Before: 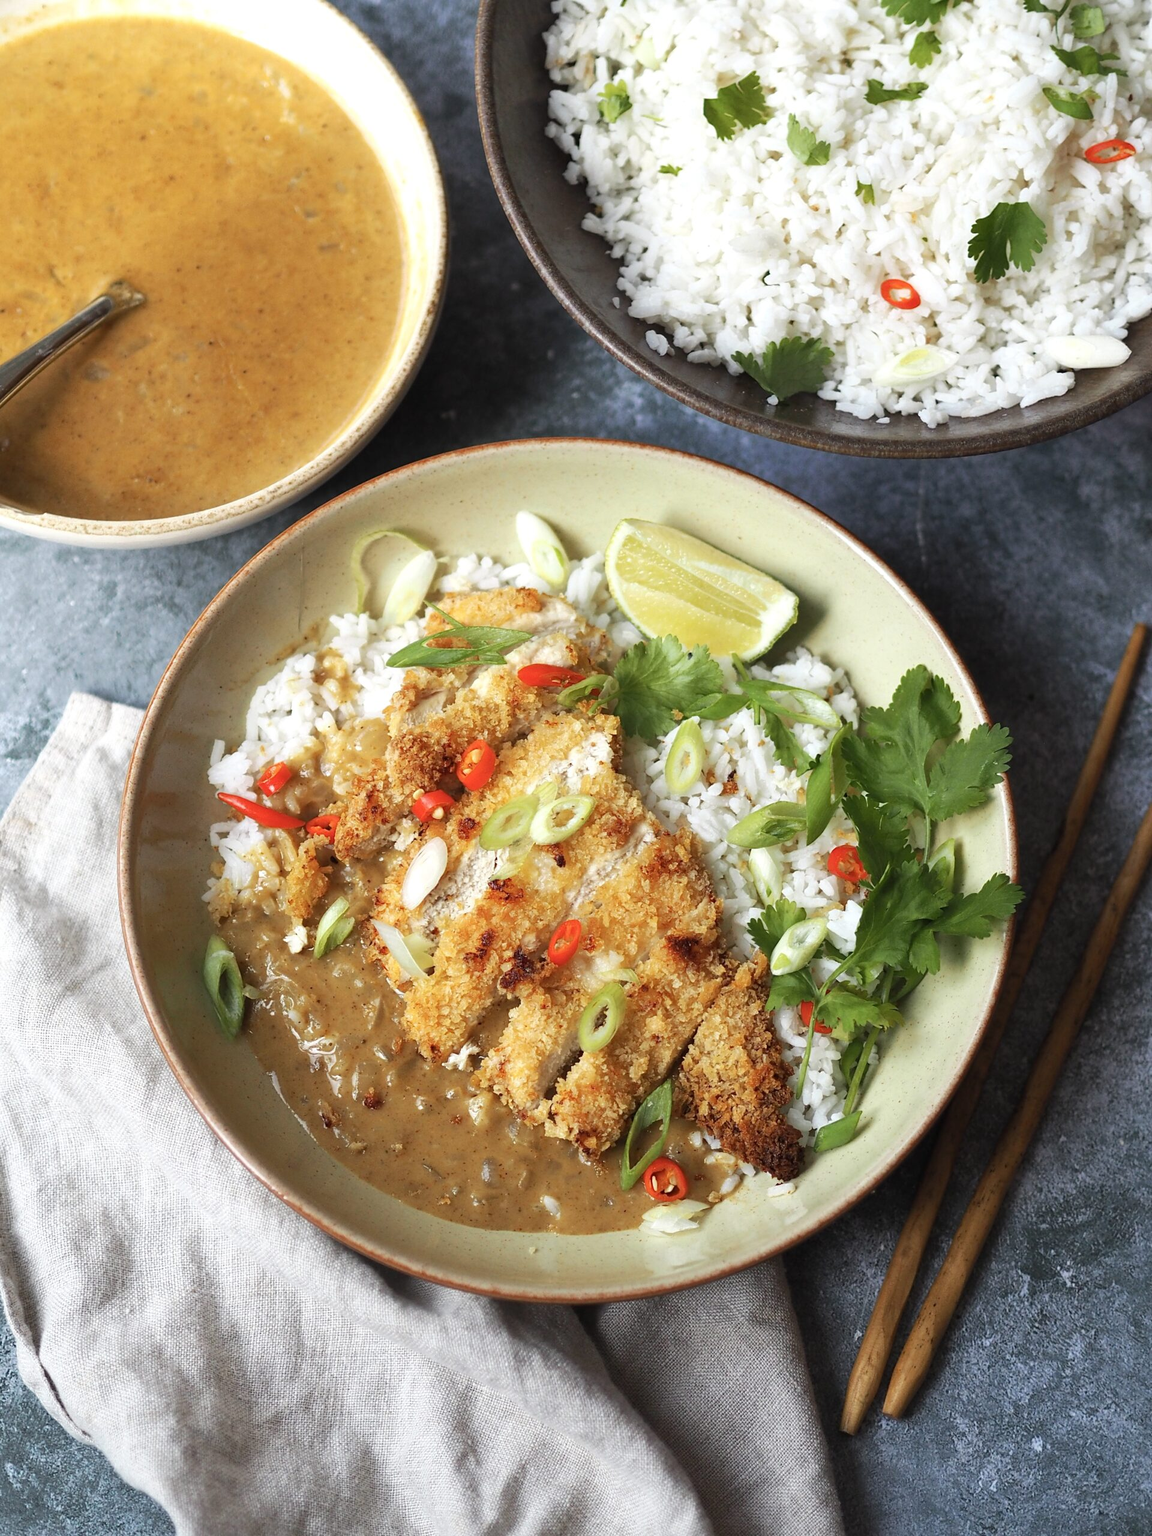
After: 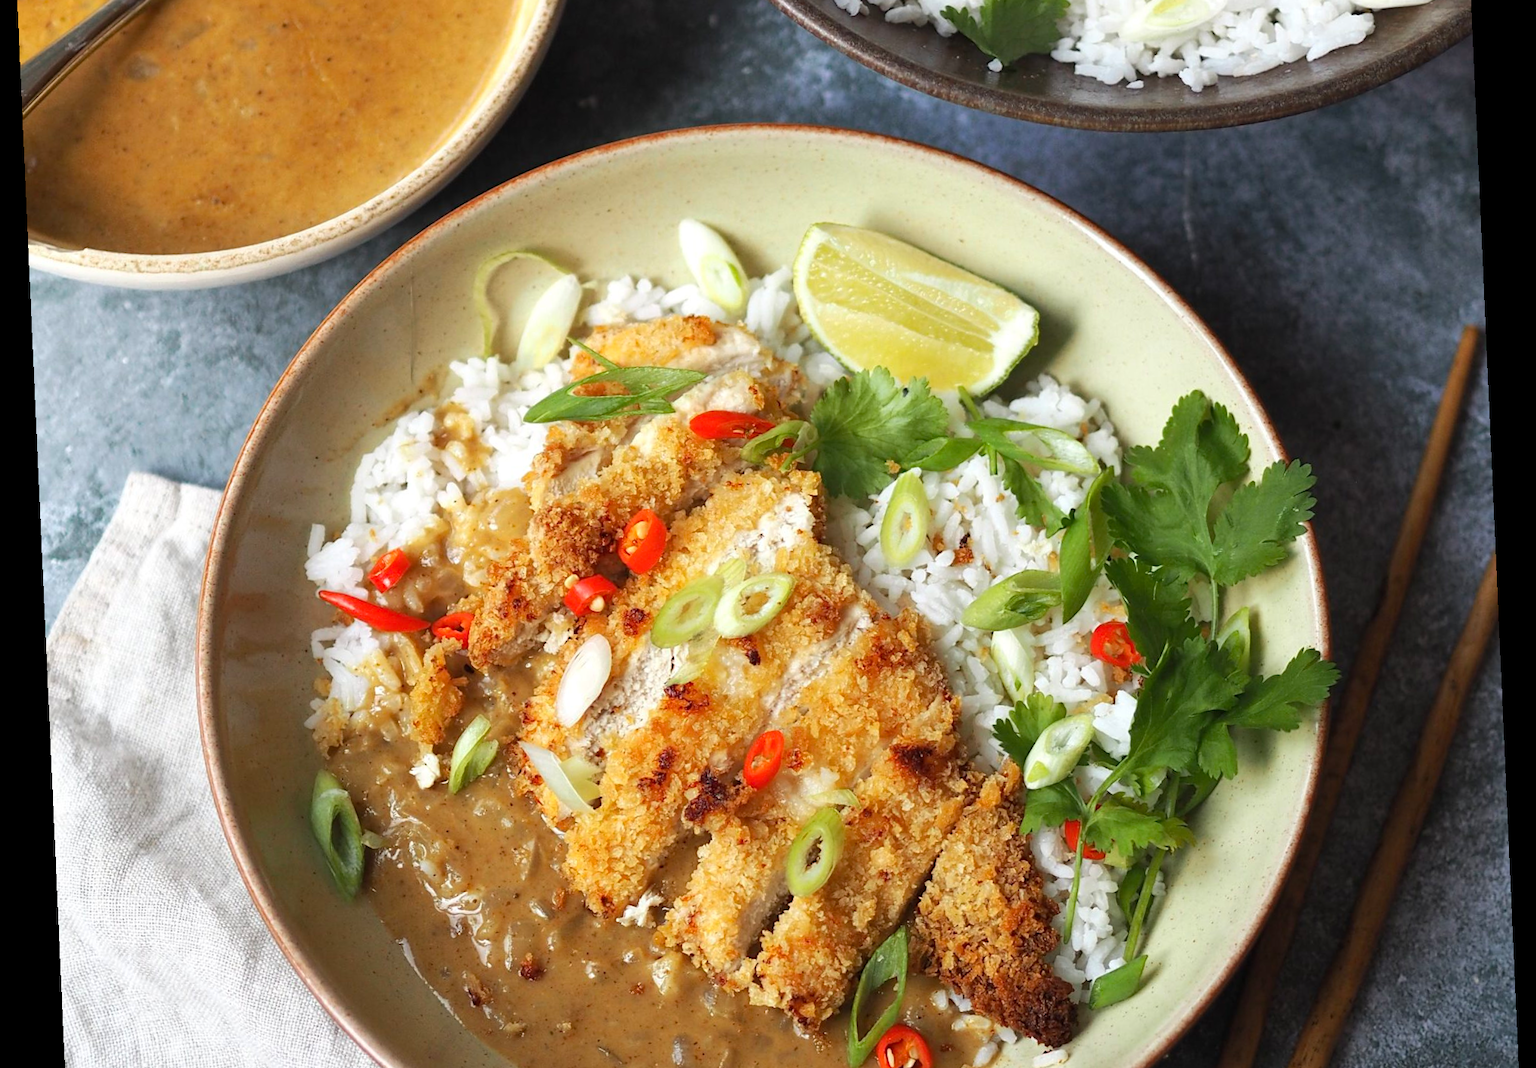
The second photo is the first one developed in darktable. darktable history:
crop and rotate: top 23.043%, bottom 23.437%
rotate and perspective: rotation -2.56°, automatic cropping off
